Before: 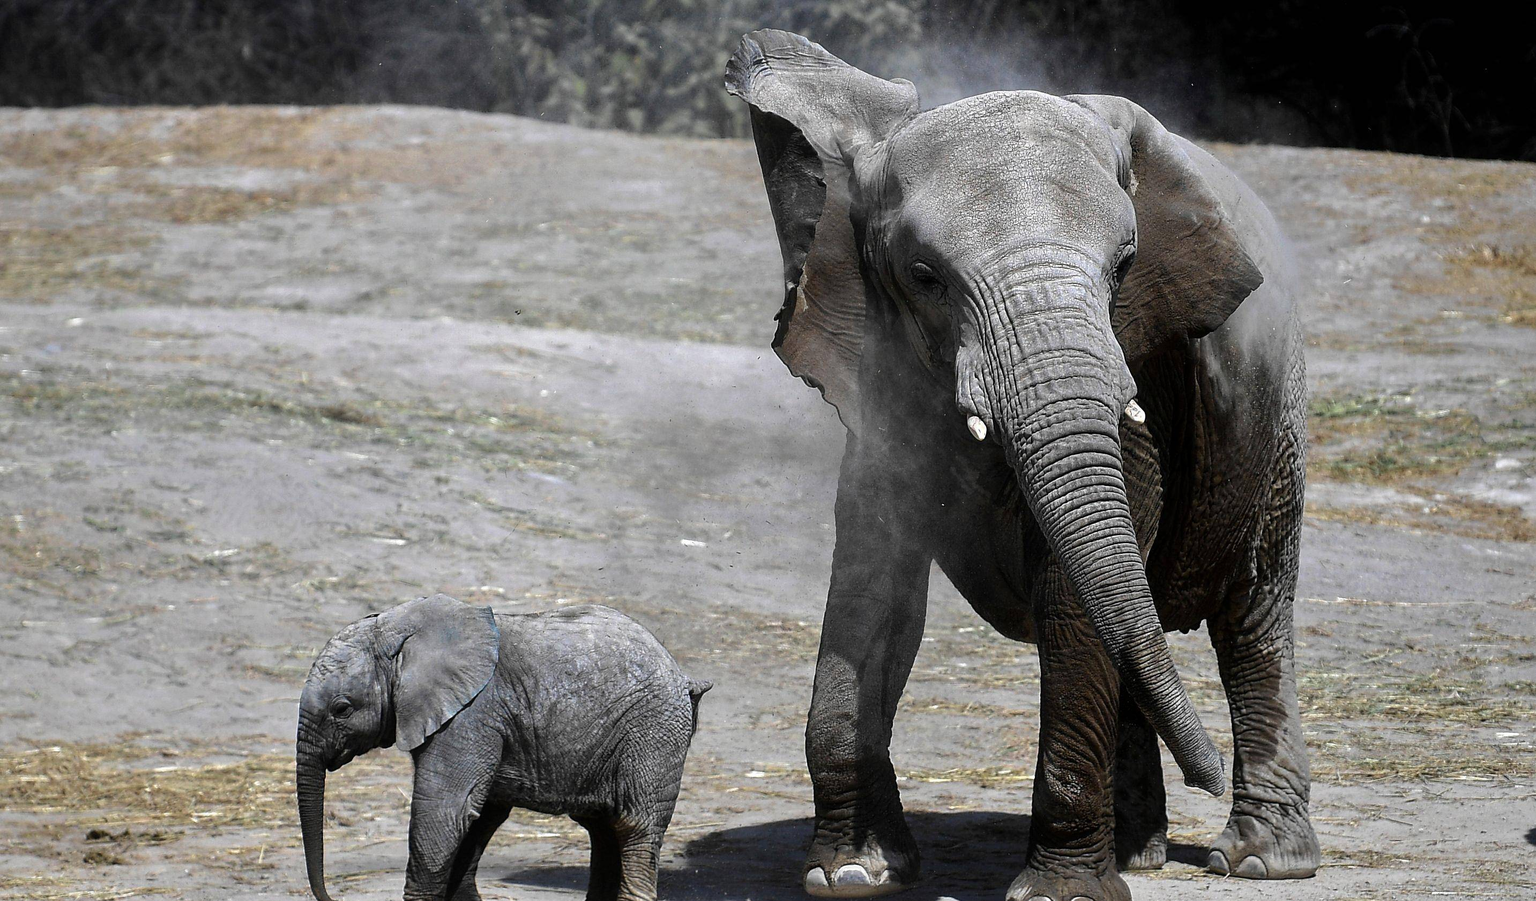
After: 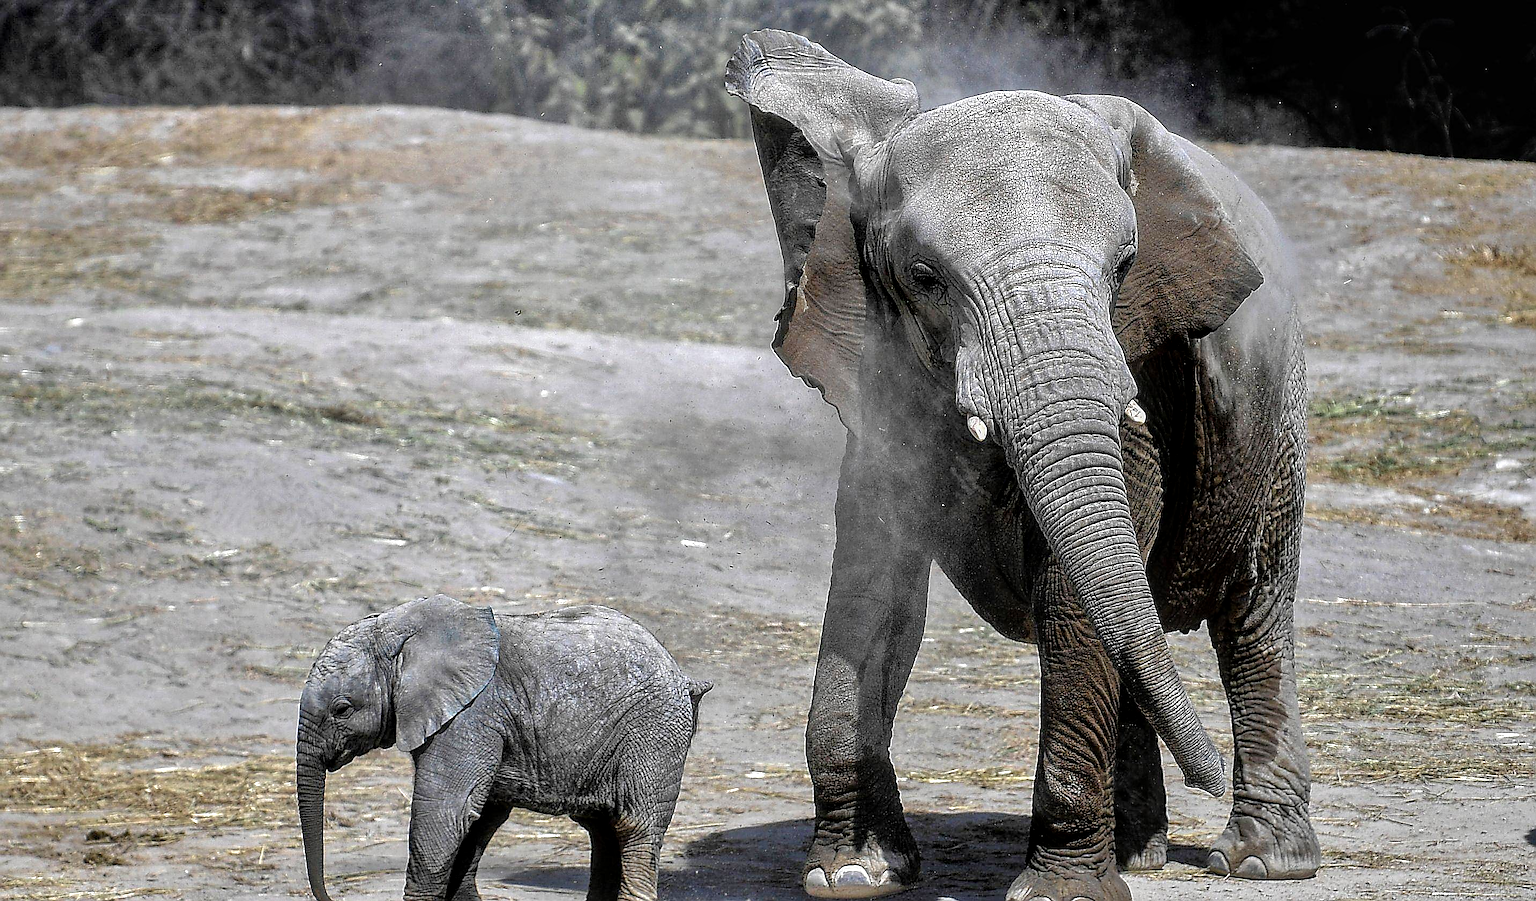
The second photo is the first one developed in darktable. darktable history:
sharpen: radius 1.384, amount 1.245, threshold 0.828
exposure: compensate highlight preservation false
tone equalizer: -7 EV 0.143 EV, -6 EV 0.624 EV, -5 EV 1.16 EV, -4 EV 1.36 EV, -3 EV 1.16 EV, -2 EV 0.6 EV, -1 EV 0.152 EV
local contrast: detail 130%
